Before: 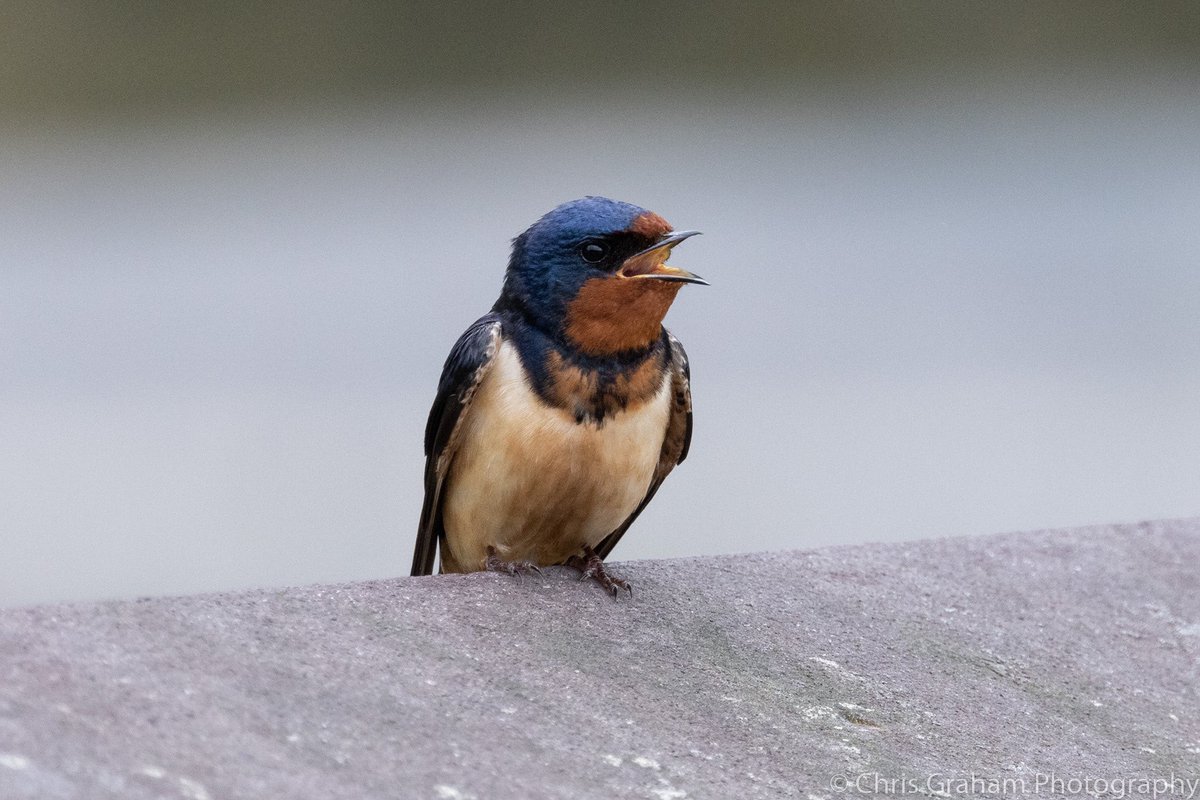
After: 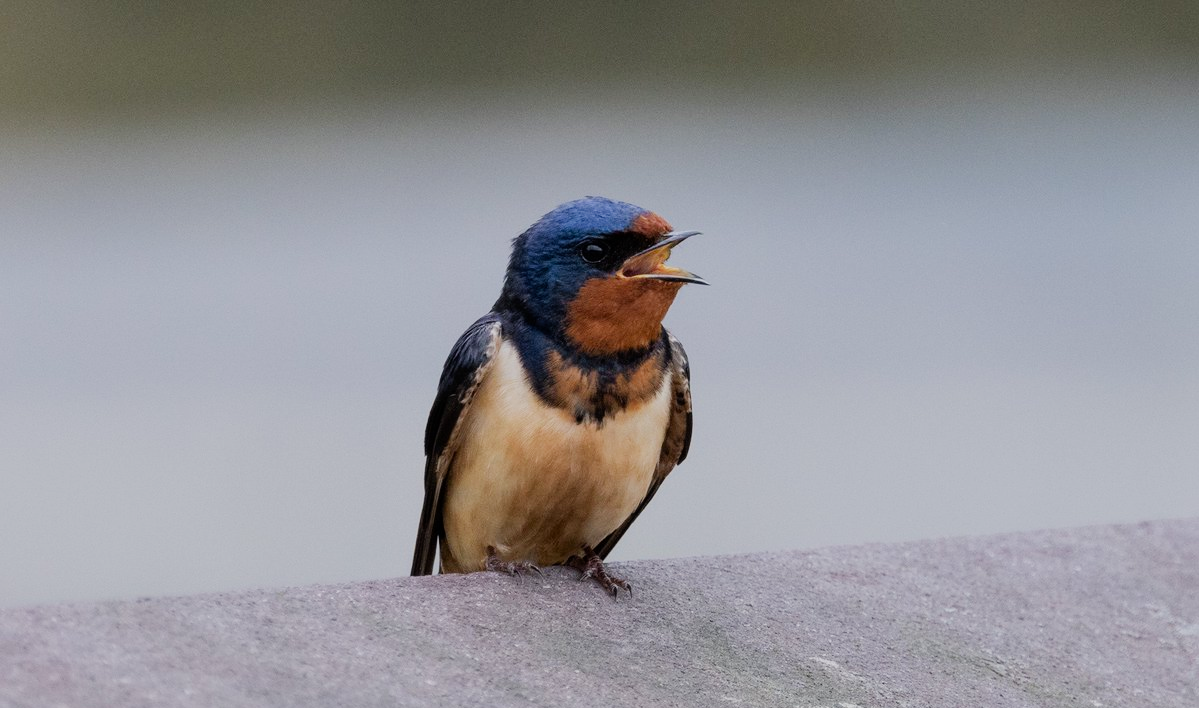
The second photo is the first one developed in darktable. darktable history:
color correction: highlights b* 0.032, saturation 1.15
crop and rotate: top 0%, bottom 11.392%
filmic rgb: black relative exposure -16 EV, white relative exposure 4.97 EV, hardness 6.23
